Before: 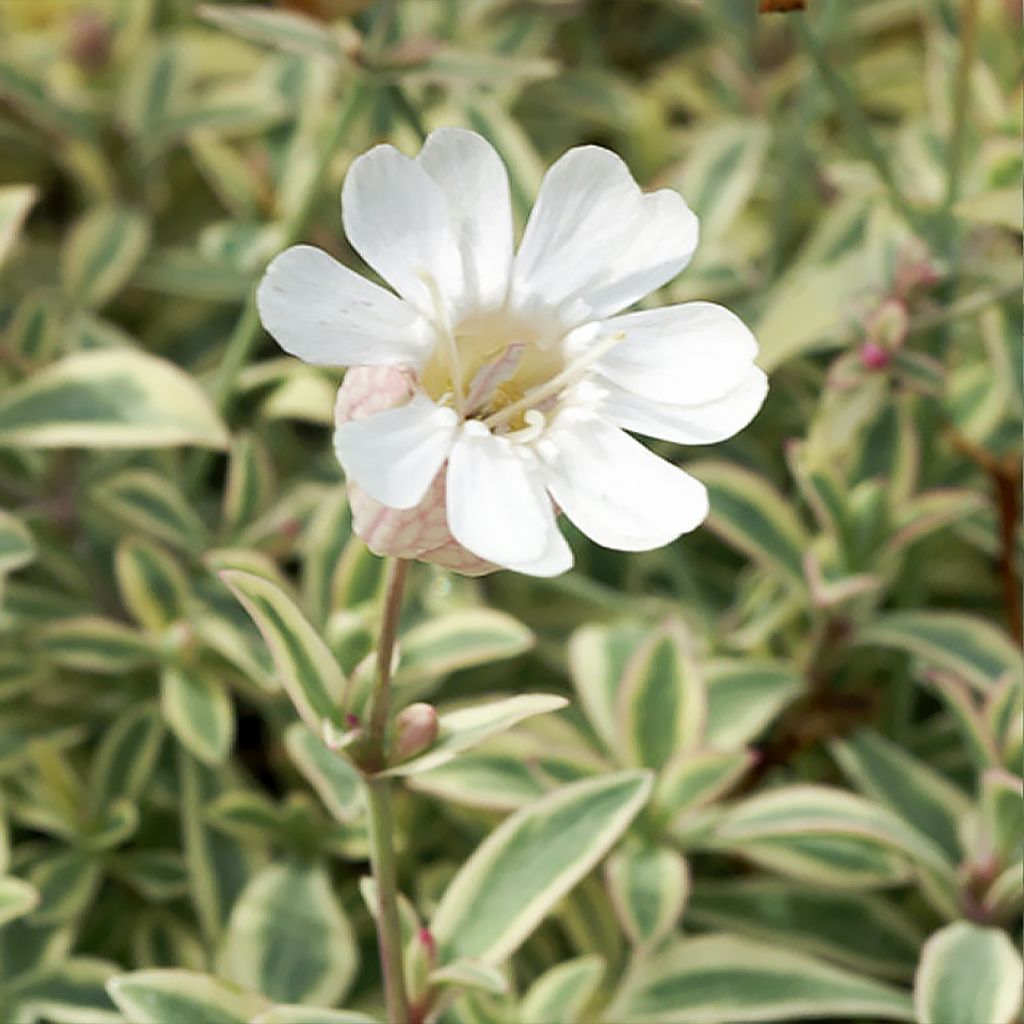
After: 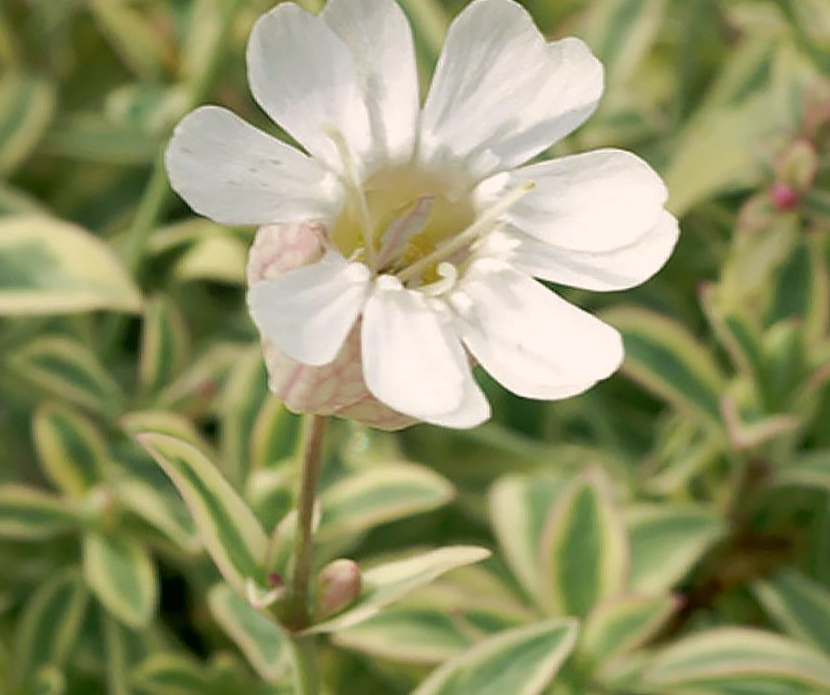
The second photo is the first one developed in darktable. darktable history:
rotate and perspective: rotation -2°, crop left 0.022, crop right 0.978, crop top 0.049, crop bottom 0.951
crop: left 7.856%, top 11.836%, right 10.12%, bottom 15.387%
exposure: exposure -0.048 EV, compensate highlight preservation false
color correction: highlights a* 4.02, highlights b* 4.98, shadows a* -7.55, shadows b* 4.98
shadows and highlights: on, module defaults
